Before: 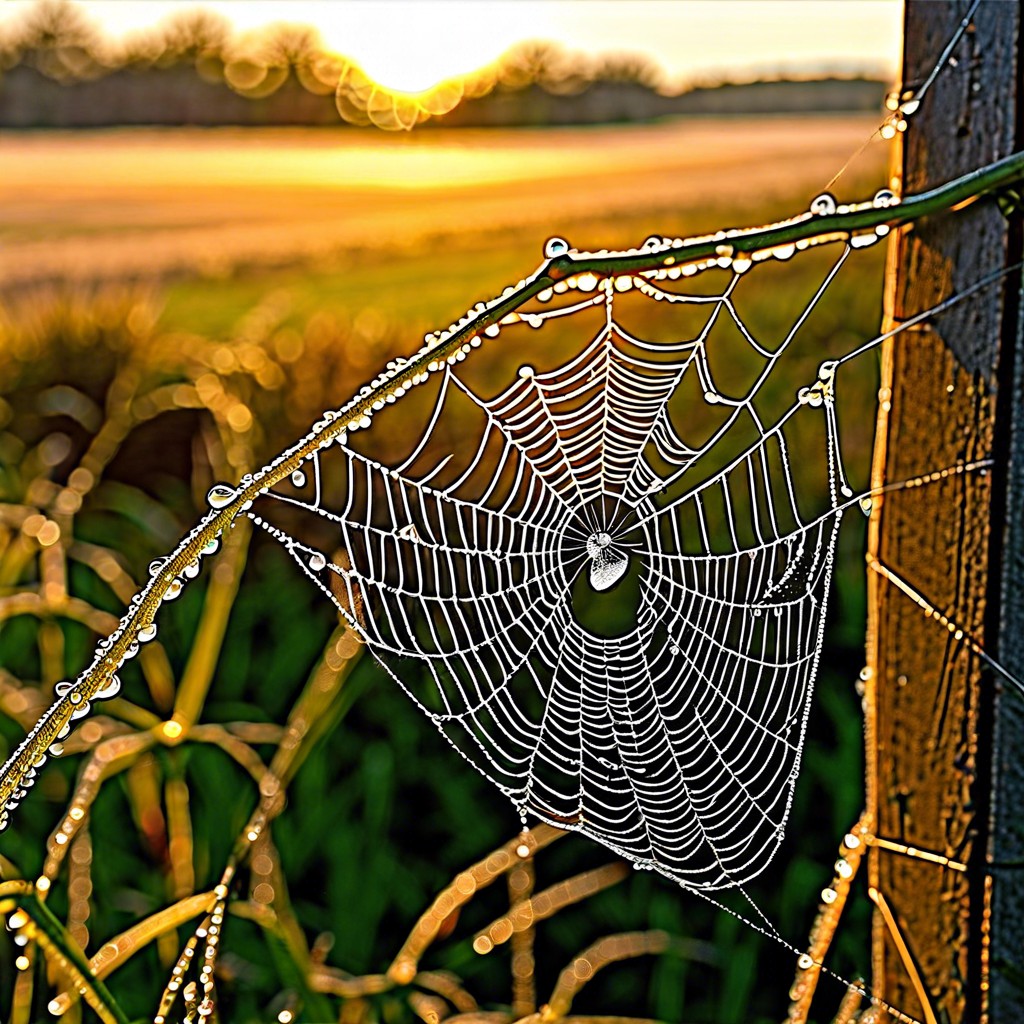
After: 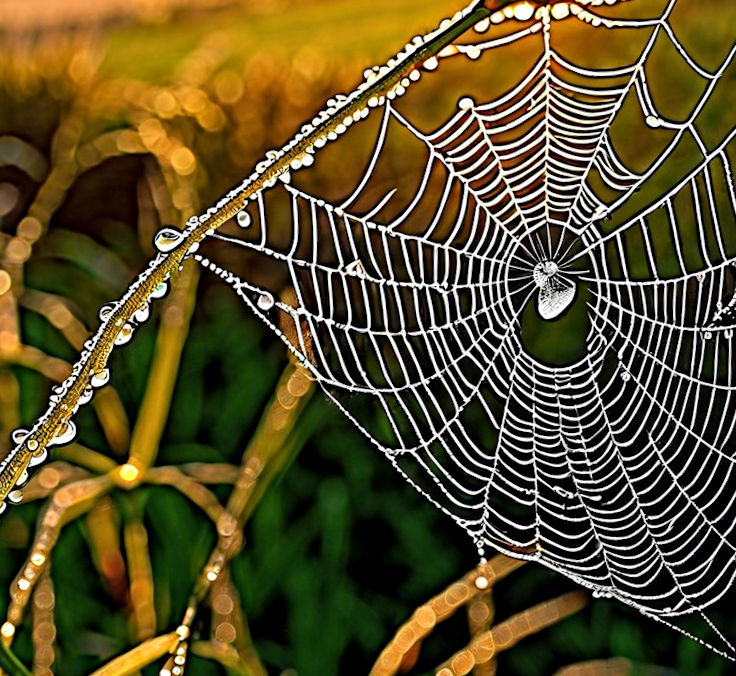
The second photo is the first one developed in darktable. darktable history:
crop: left 6.488%, top 27.668%, right 24.183%, bottom 8.656%
rotate and perspective: rotation -2.22°, lens shift (horizontal) -0.022, automatic cropping off
local contrast: highlights 100%, shadows 100%, detail 120%, midtone range 0.2
